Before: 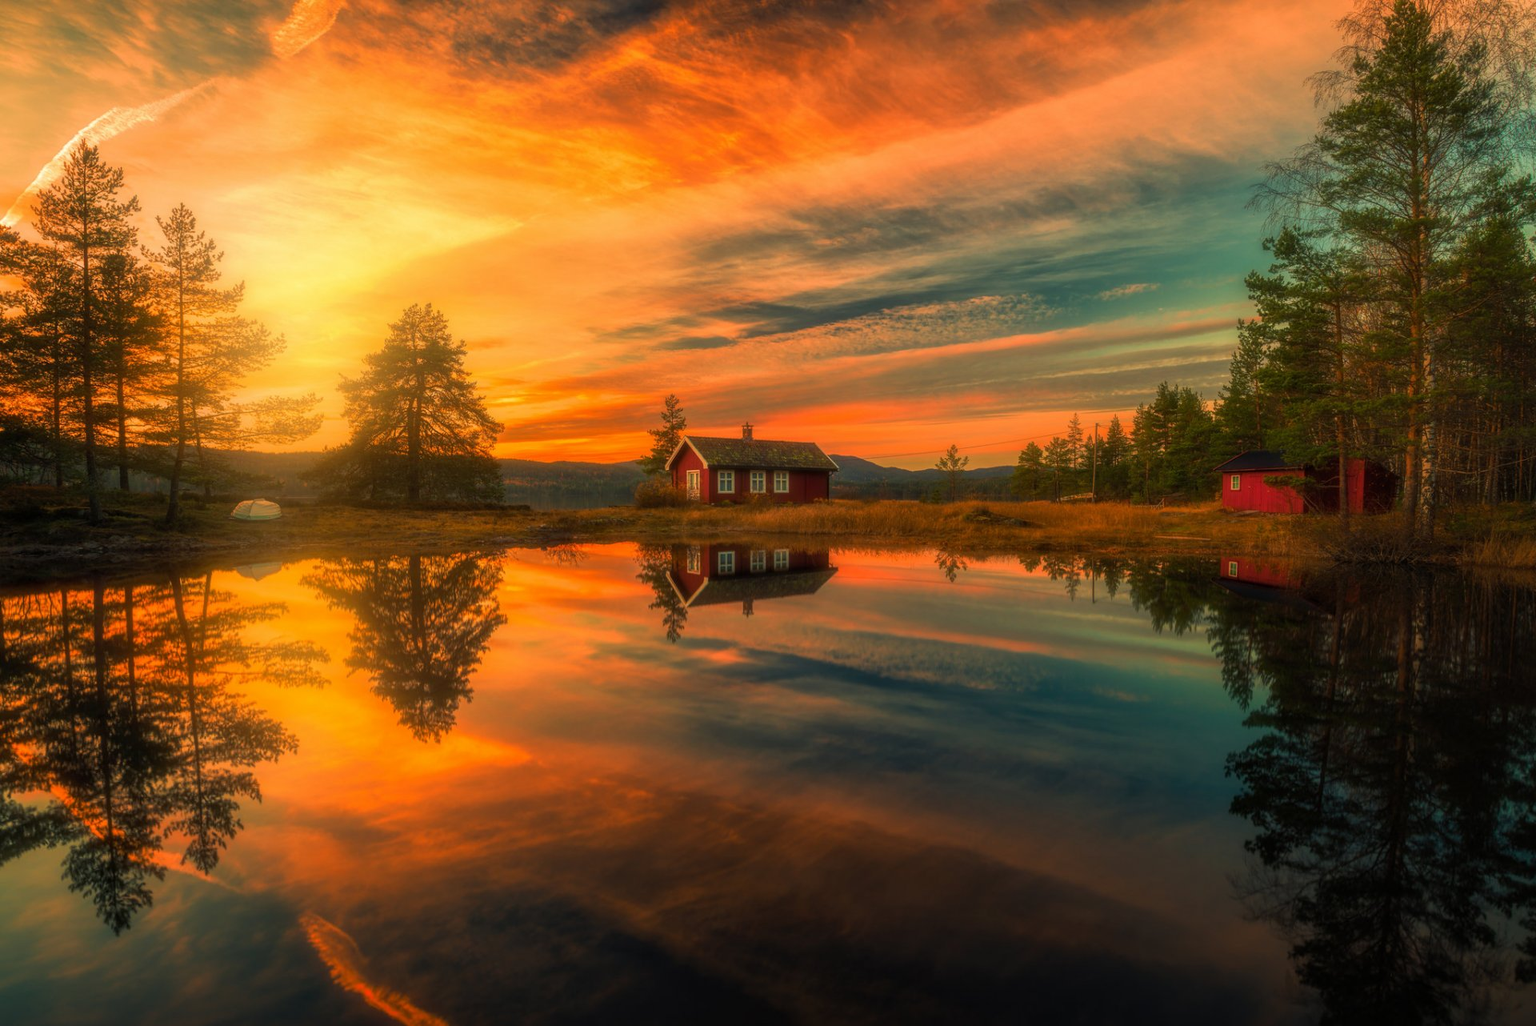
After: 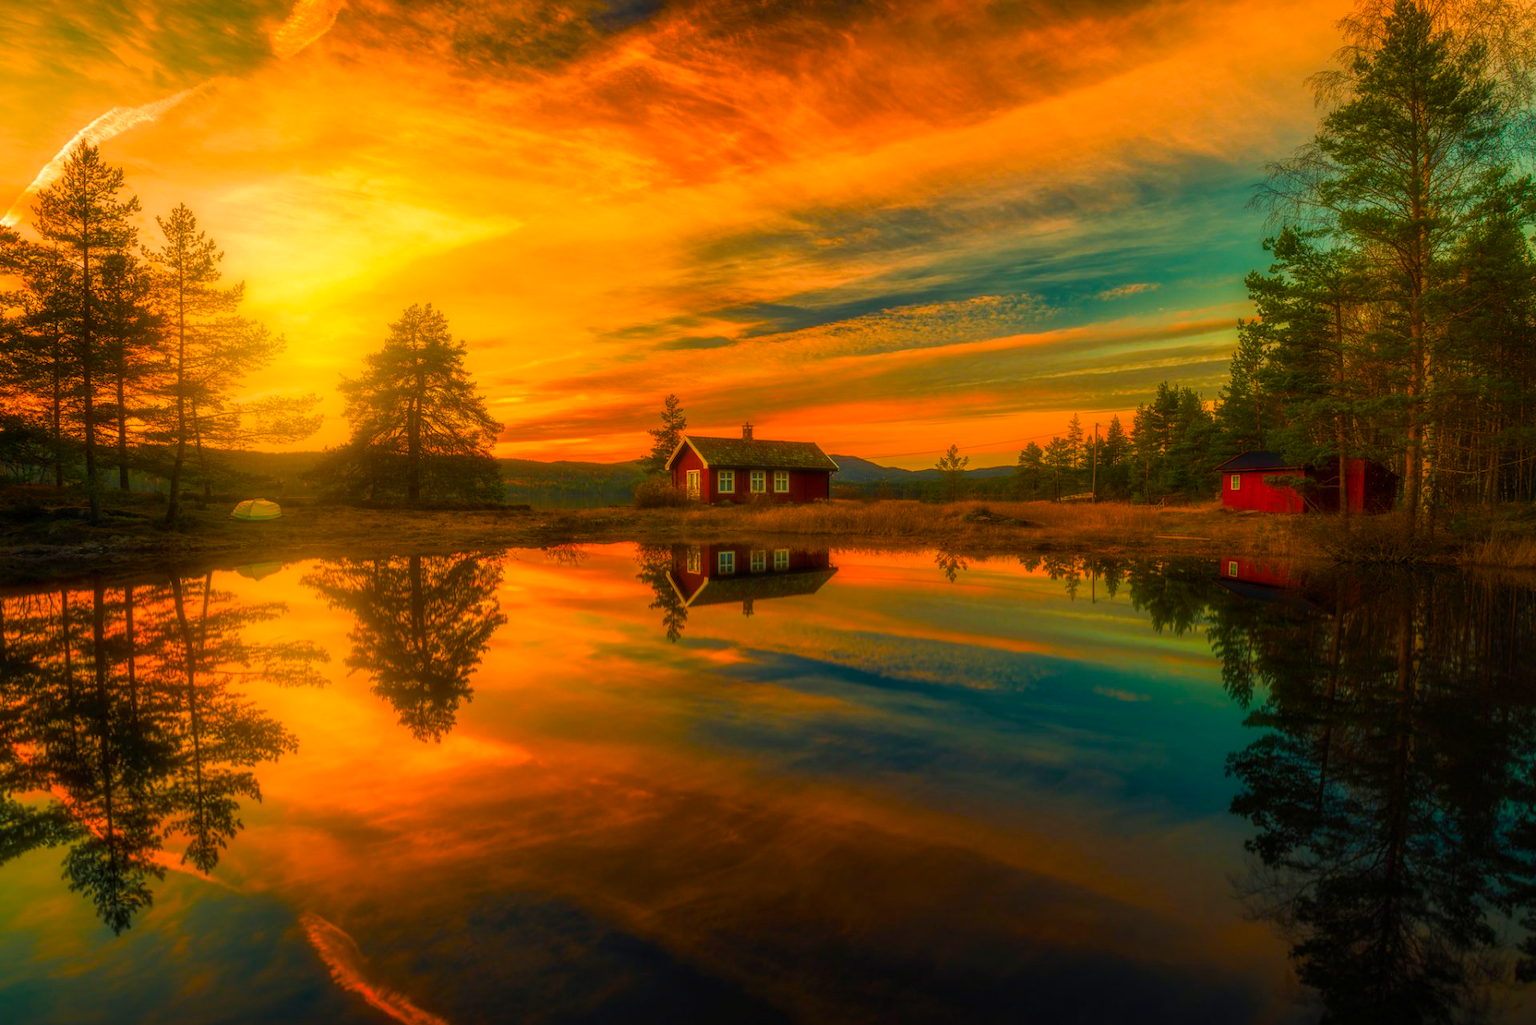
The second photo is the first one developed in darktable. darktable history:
color balance rgb: shadows lift › chroma 0.984%, shadows lift › hue 111.79°, perceptual saturation grading › global saturation 20%, perceptual saturation grading › highlights -25.11%, perceptual saturation grading › shadows 25.82%, global vibrance 50.101%
